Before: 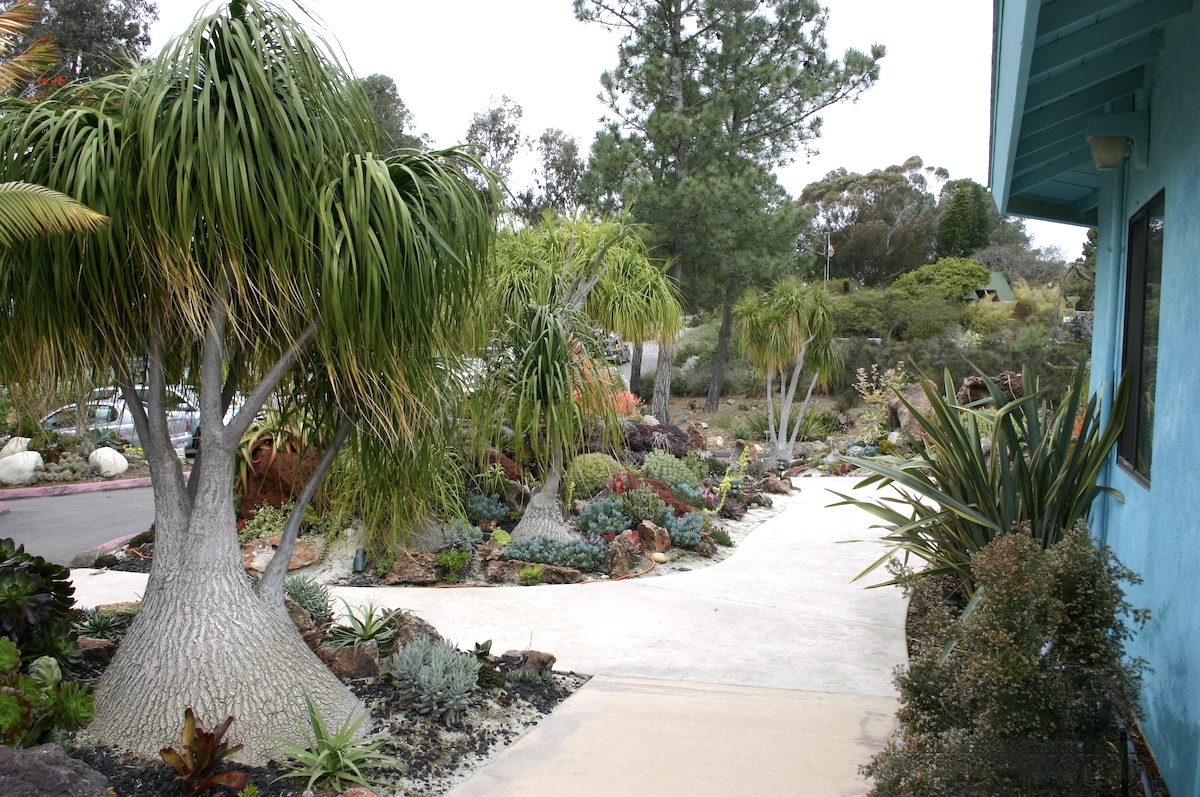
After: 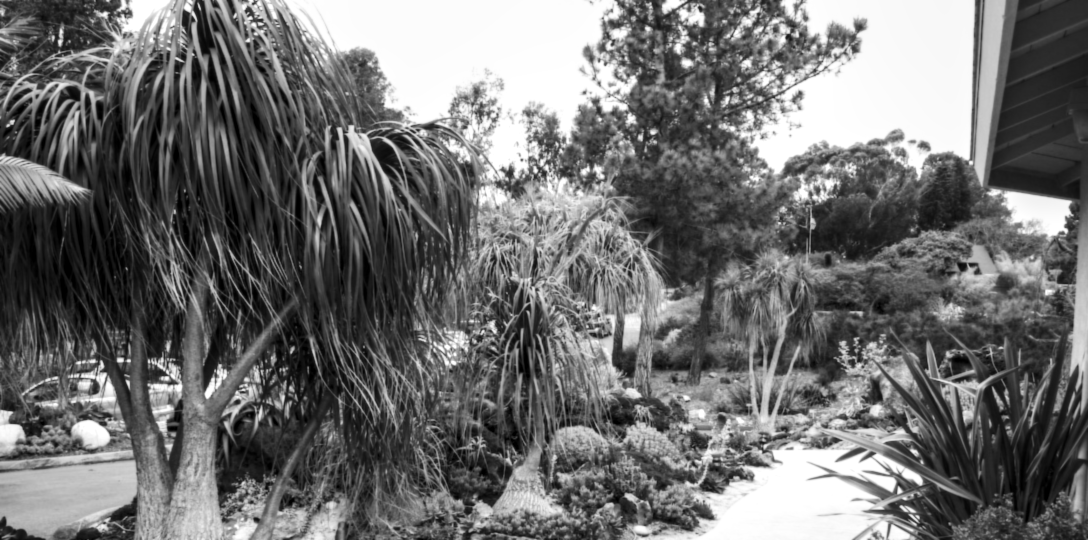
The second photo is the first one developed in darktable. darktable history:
lowpass: radius 0.76, contrast 1.56, saturation 0, unbound 0
local contrast: detail 130%
crop: left 1.509%, top 3.452%, right 7.696%, bottom 28.452%
